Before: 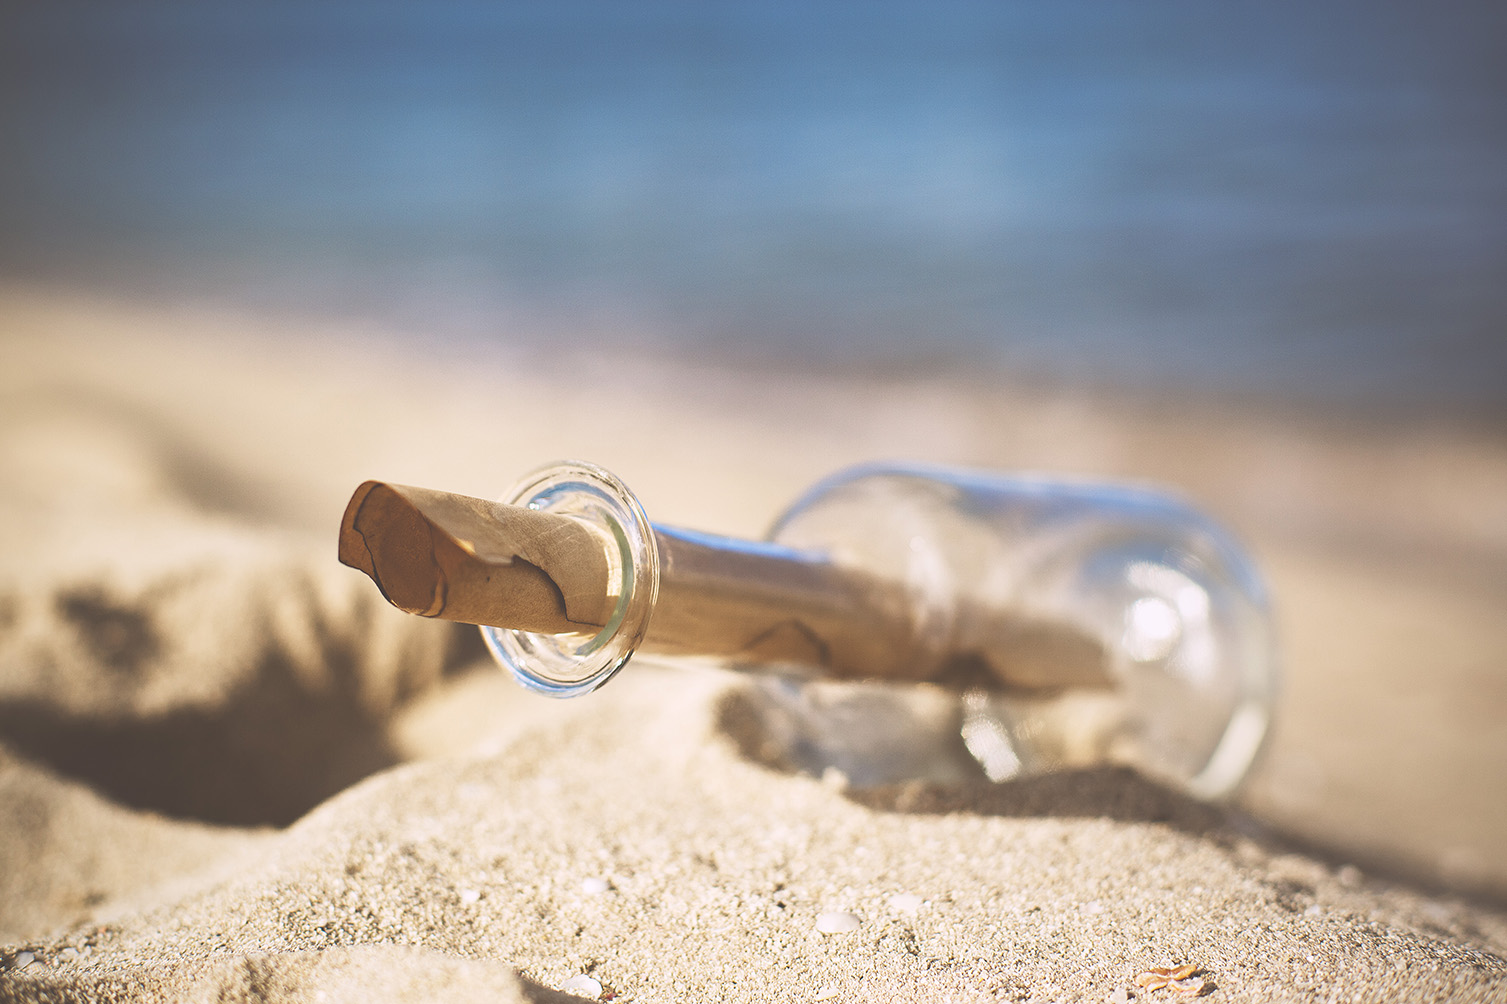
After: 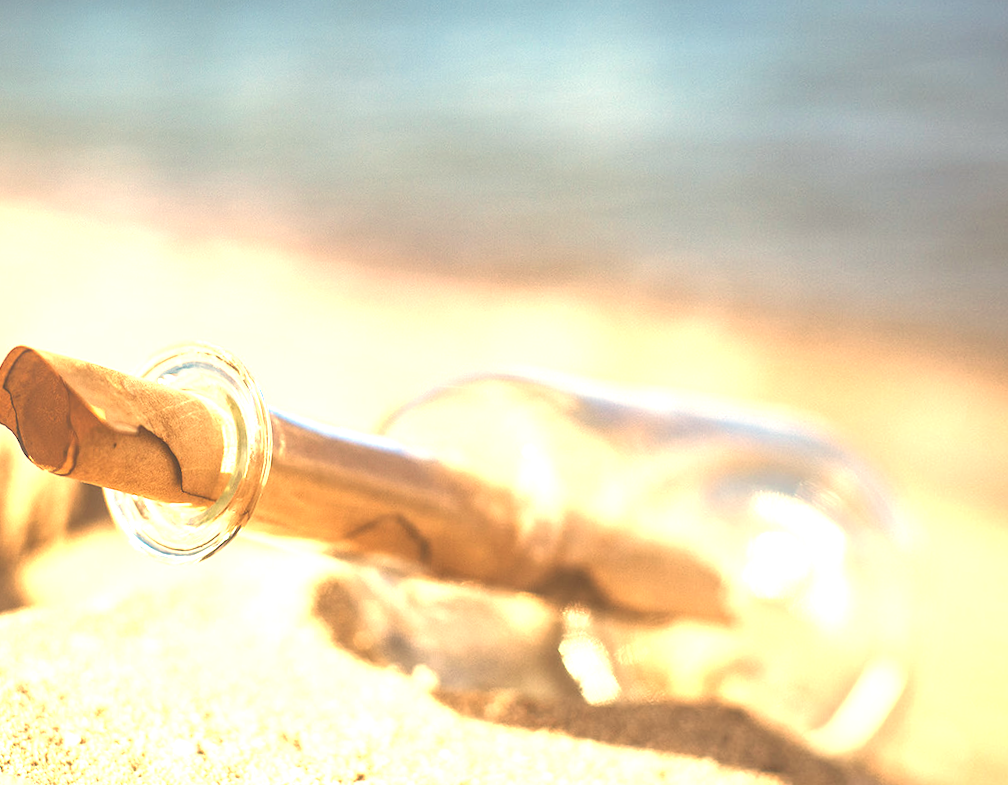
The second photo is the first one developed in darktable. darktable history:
local contrast: detail 130%
white balance: red 1.123, blue 0.83
crop and rotate: angle -3.27°, left 14.277%, top 0.028%, right 10.766%, bottom 0.028%
exposure: exposure 1.061 EV, compensate highlight preservation false
rotate and perspective: rotation 1.69°, lens shift (vertical) -0.023, lens shift (horizontal) -0.291, crop left 0.025, crop right 0.988, crop top 0.092, crop bottom 0.842
tone equalizer: on, module defaults
color correction: saturation 1.11
